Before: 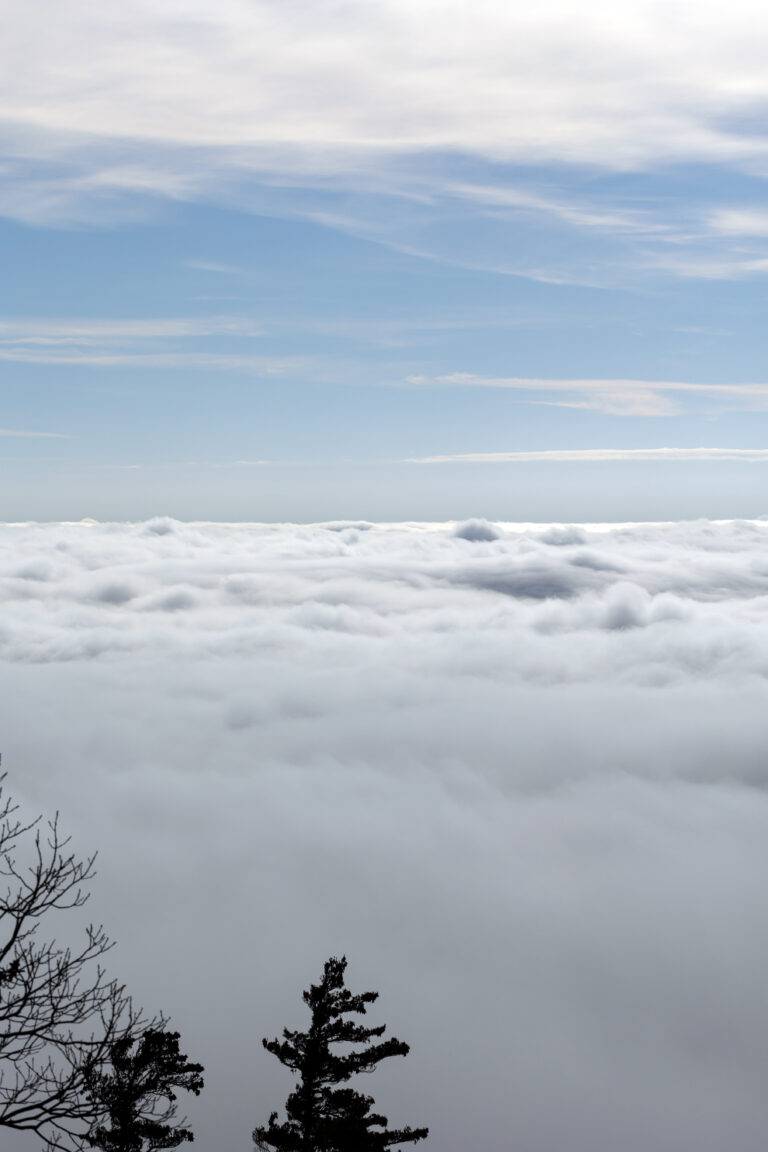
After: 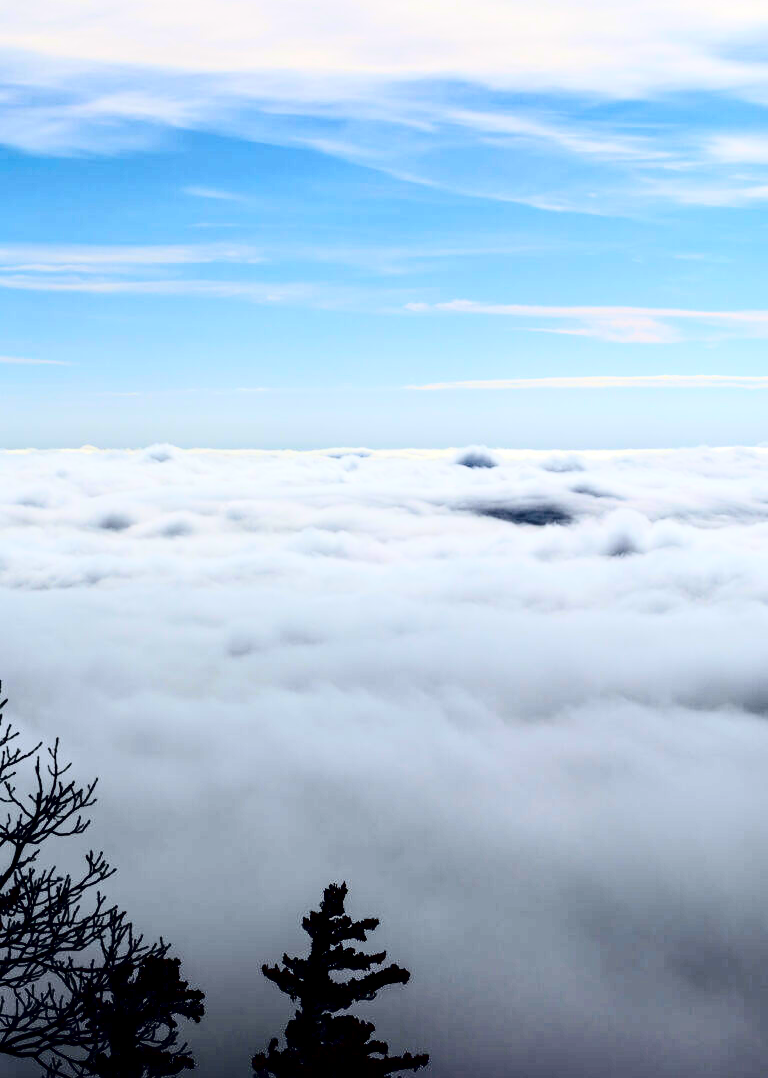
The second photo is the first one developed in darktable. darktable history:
exposure: black level correction 0.001, compensate highlight preservation false
crop and rotate: top 6.399%
contrast brightness saturation: contrast 0.754, brightness -0.996, saturation 0.997
